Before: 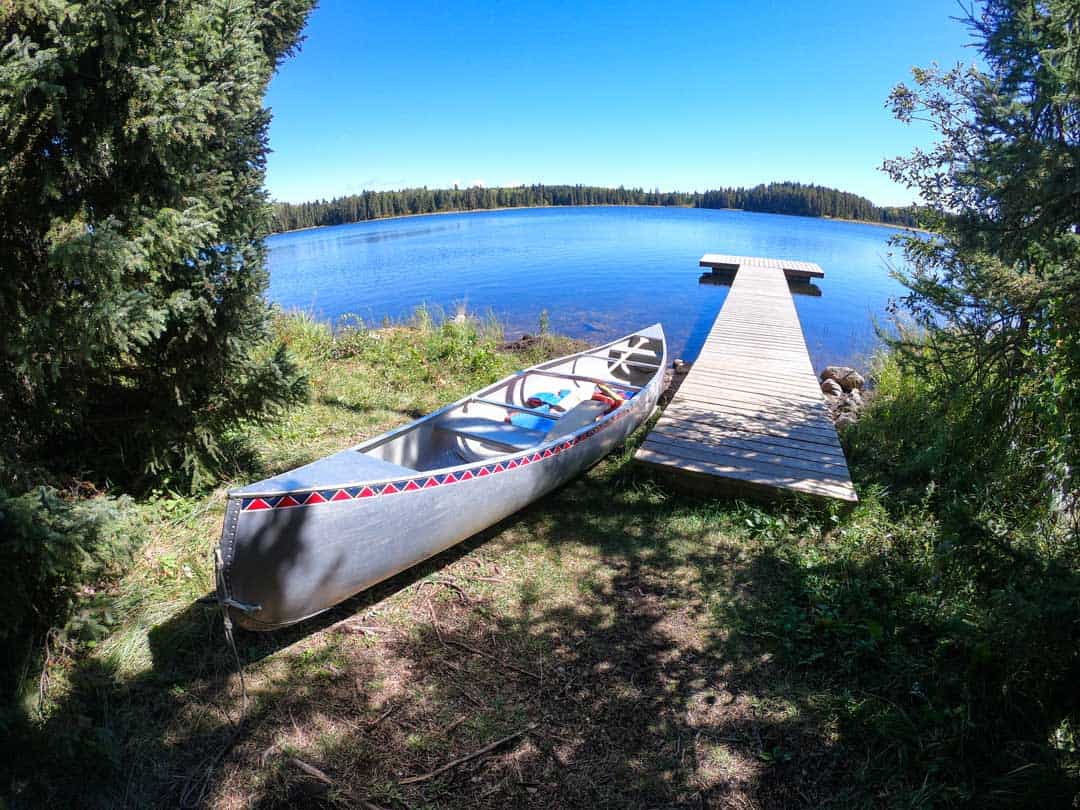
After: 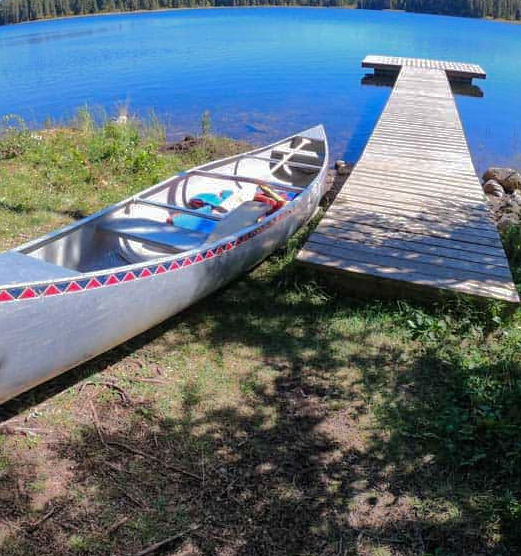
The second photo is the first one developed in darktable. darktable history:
shadows and highlights: shadows 25, highlights -70
crop: left 31.379%, top 24.658%, right 20.326%, bottom 6.628%
